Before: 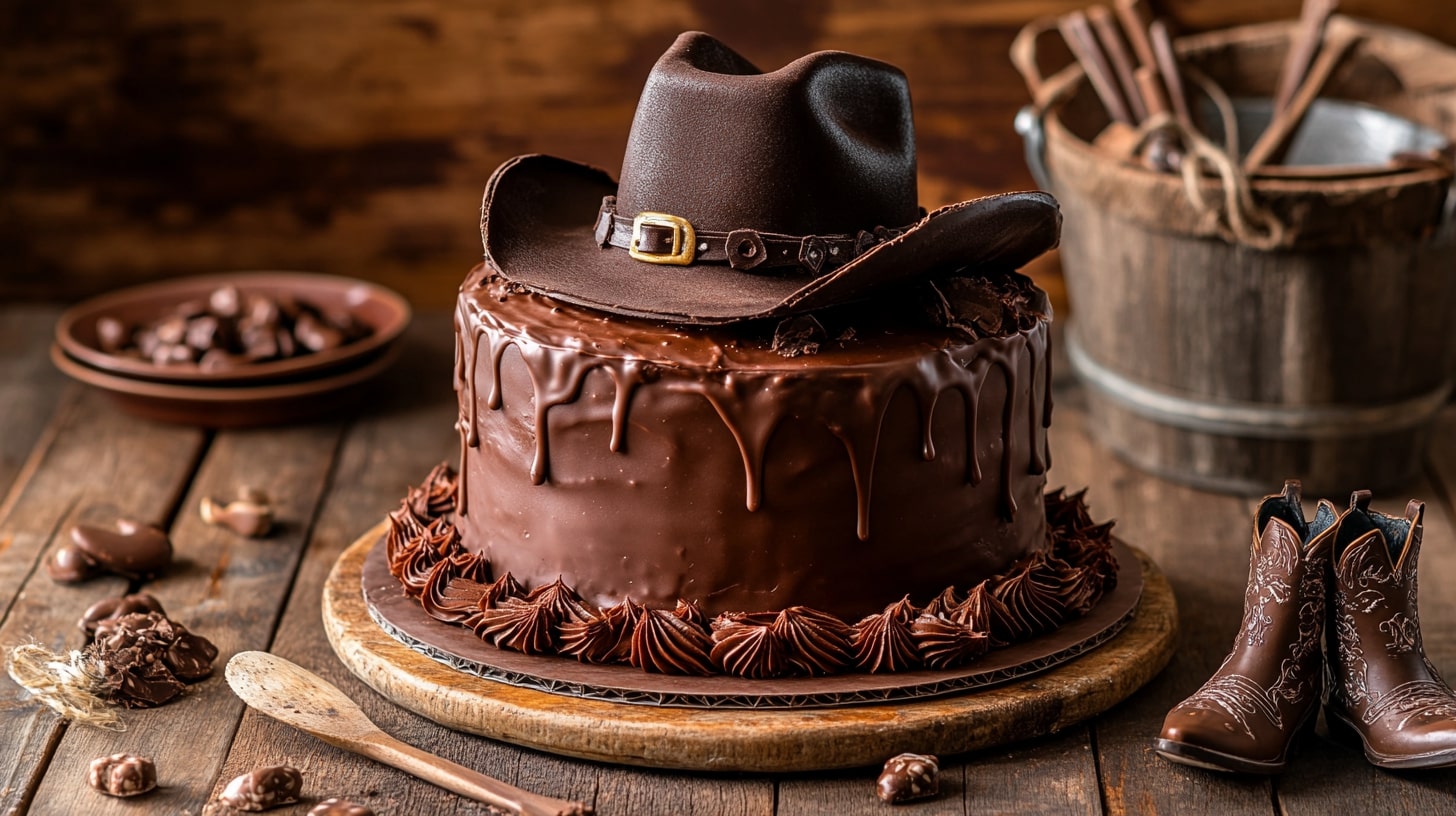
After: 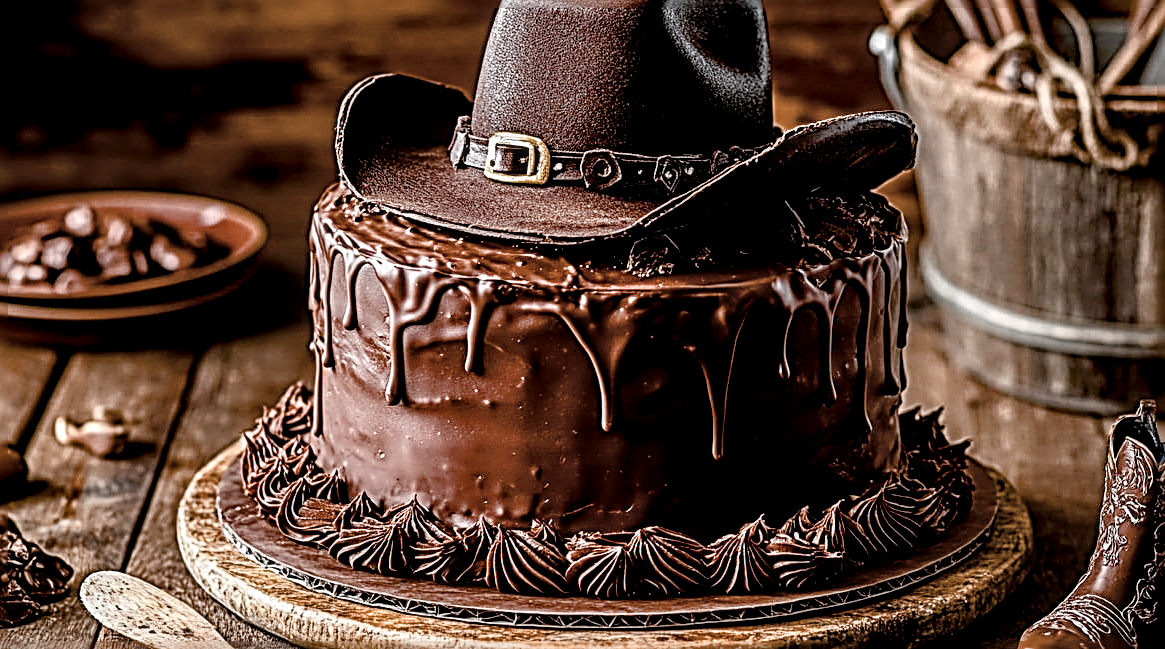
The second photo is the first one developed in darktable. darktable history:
shadows and highlights: shadows 43.11, highlights 8.37
local contrast: detail 156%
tone equalizer: on, module defaults
sharpen: radius 3.186, amount 1.743
crop and rotate: left 10.007%, top 9.874%, right 9.916%, bottom 10.495%
filmic rgb: middle gray luminance 18.35%, black relative exposure -10.52 EV, white relative exposure 3.41 EV, target black luminance 0%, hardness 6.05, latitude 98.56%, contrast 0.844, shadows ↔ highlights balance 0.657%, iterations of high-quality reconstruction 0
color balance rgb: shadows lift › luminance -9.897%, highlights gain › luminance 17.589%, linear chroma grading › global chroma 15.019%, perceptual saturation grading › global saturation 20%, perceptual saturation grading › highlights -50.494%, perceptual saturation grading › shadows 31.172%, saturation formula JzAzBz (2021)
contrast brightness saturation: contrast 0.057, brightness -0.009, saturation -0.215
